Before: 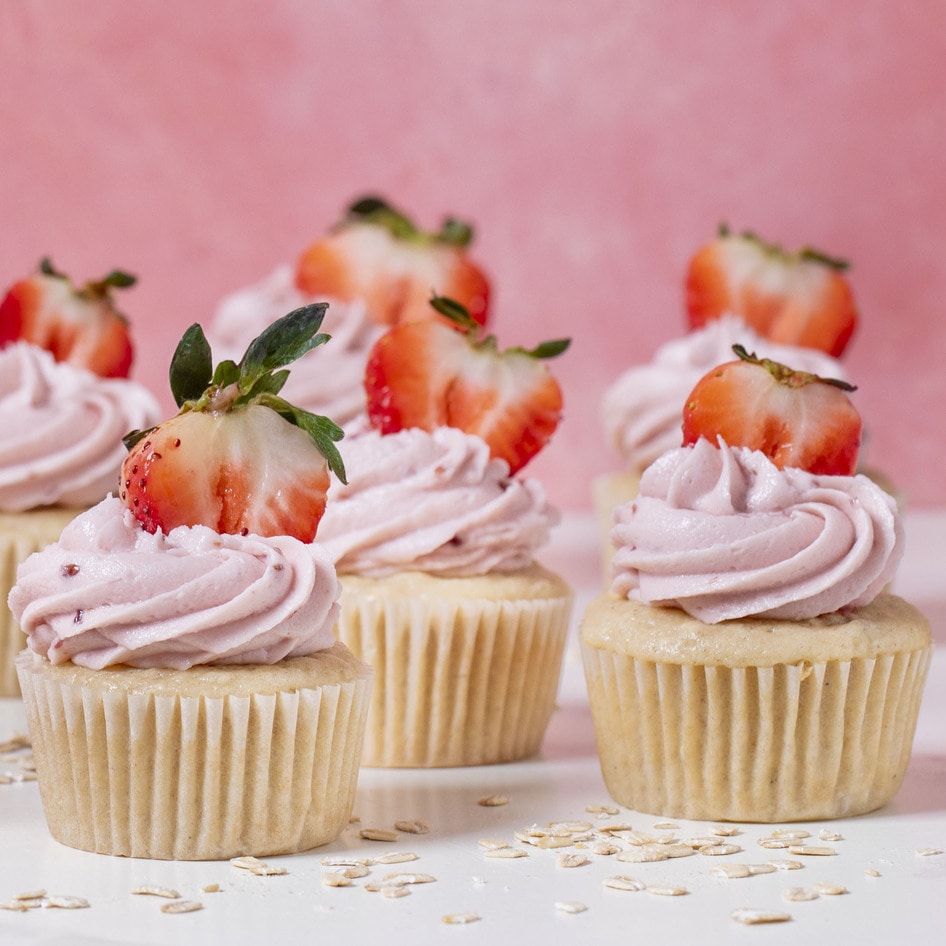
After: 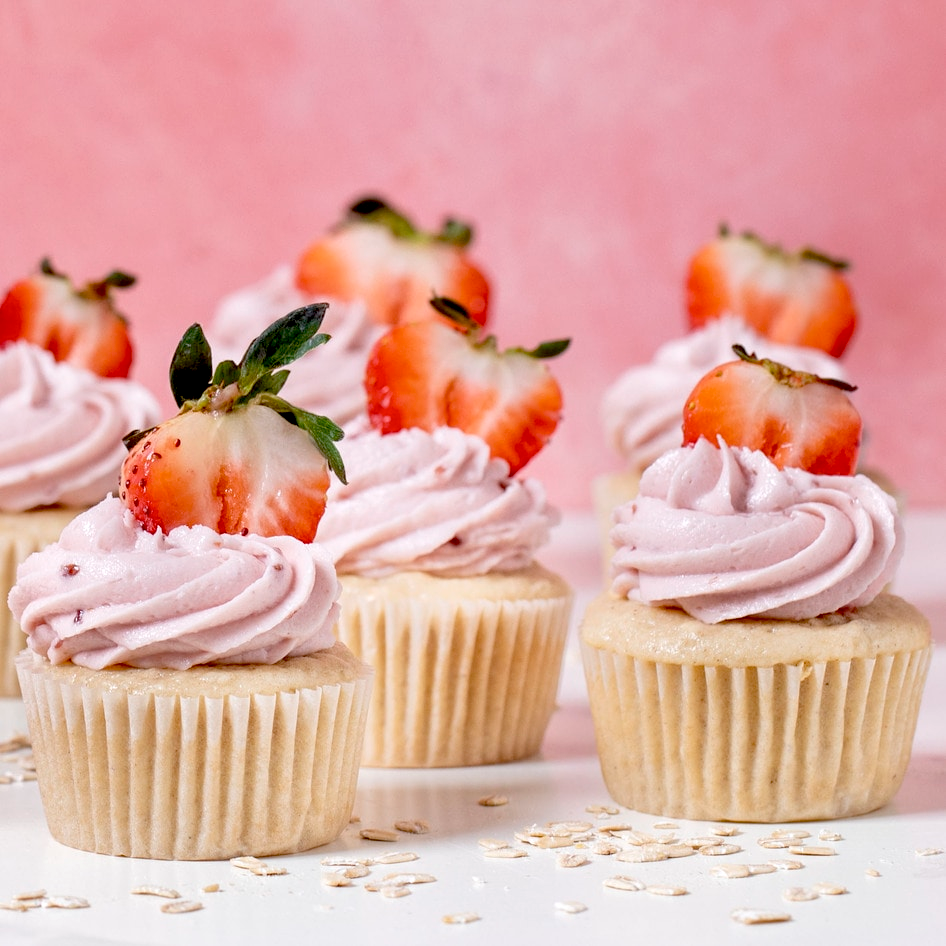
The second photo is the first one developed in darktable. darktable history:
color correction: saturation 0.85
tone equalizer: on, module defaults
exposure: black level correction 0.025, exposure 0.182 EV, compensate highlight preservation false
